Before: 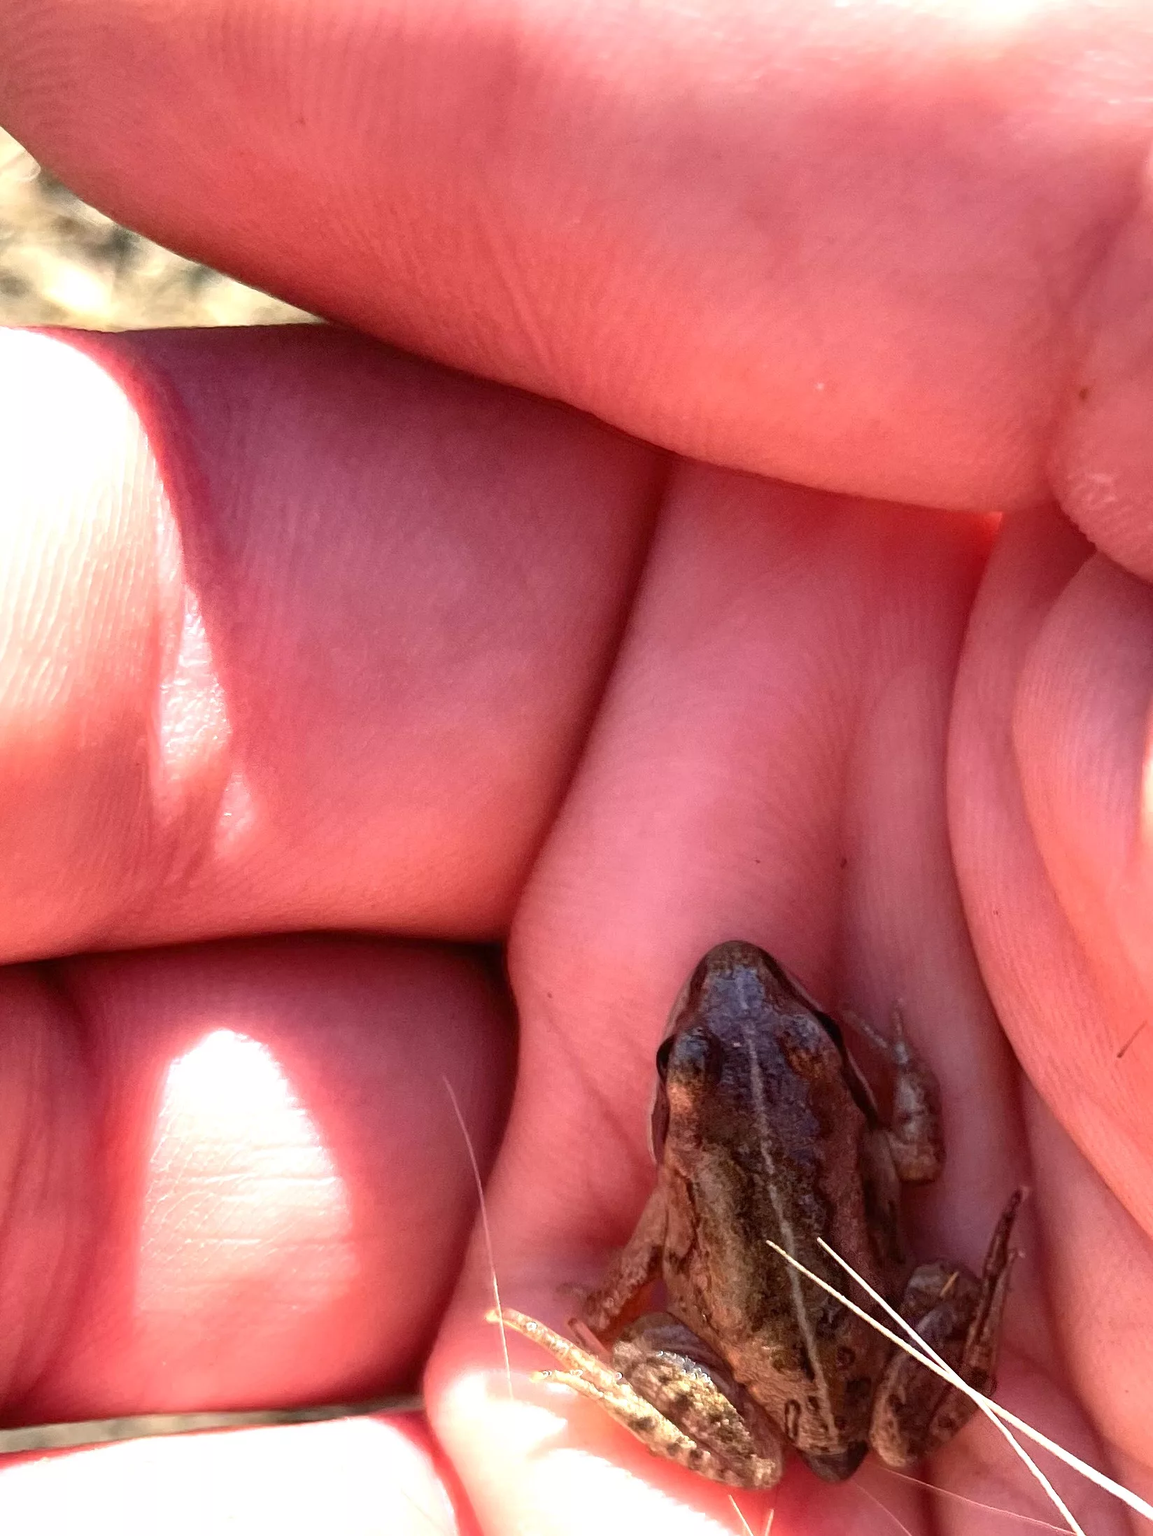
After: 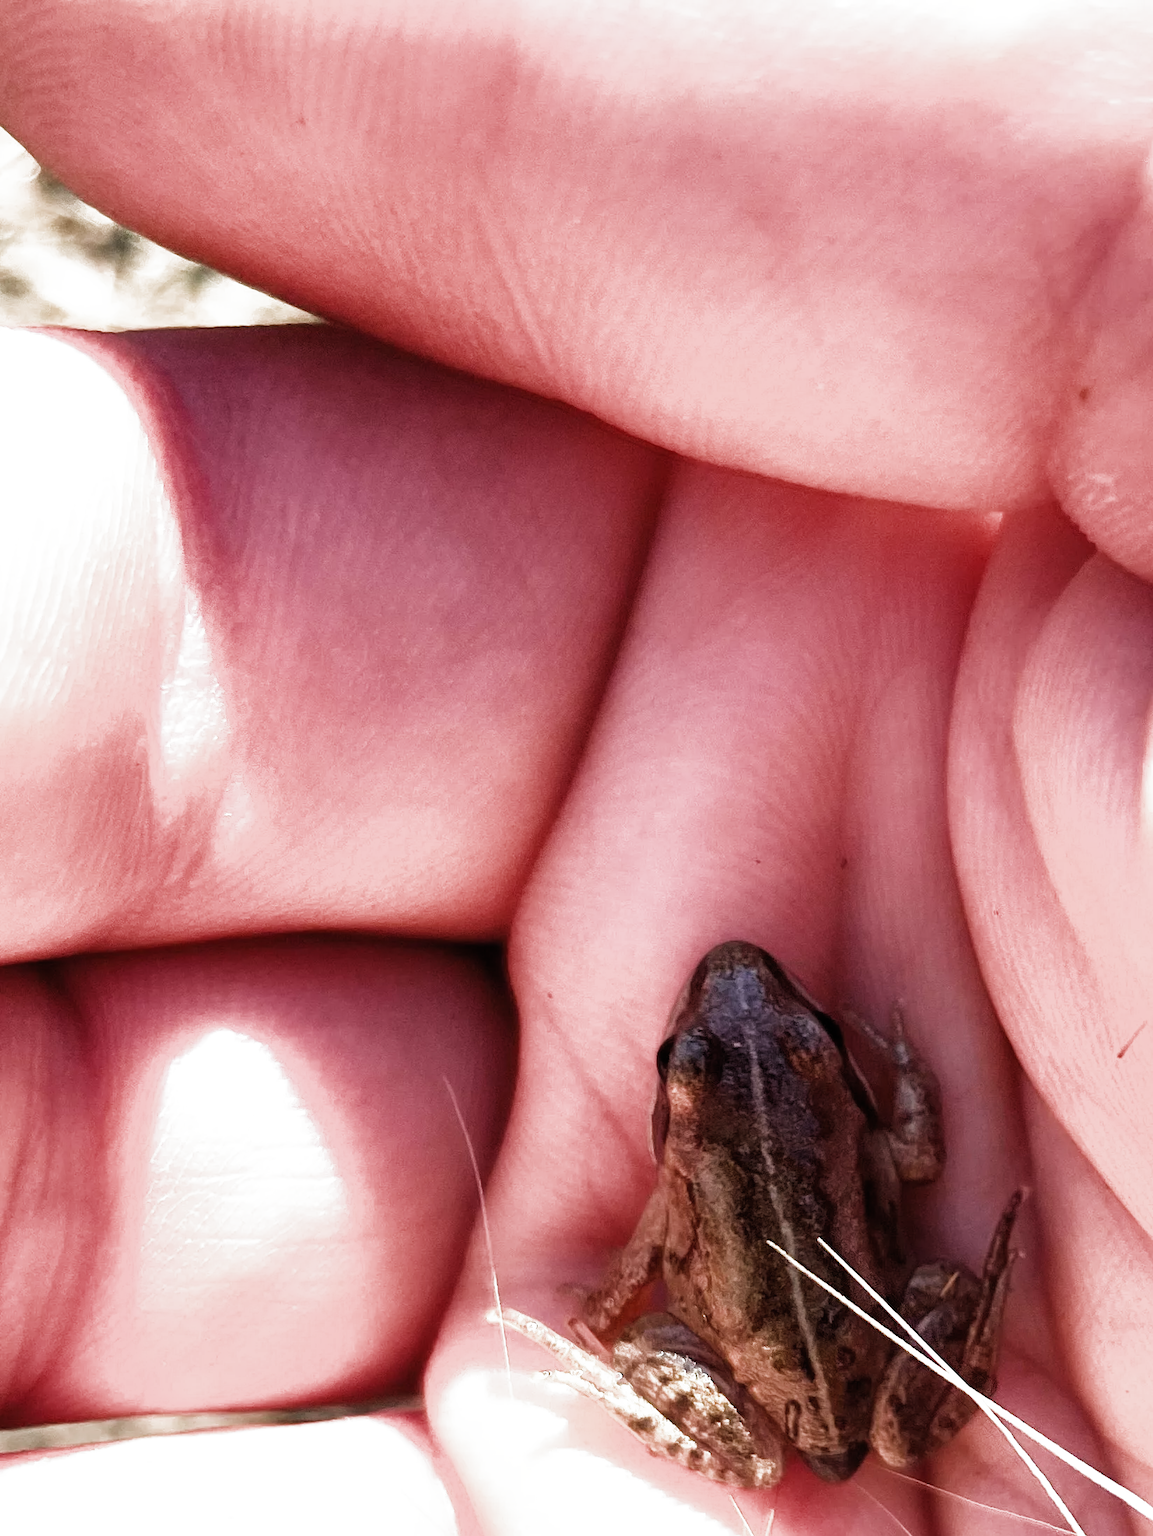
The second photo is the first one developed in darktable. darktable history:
filmic rgb: black relative exposure -7.99 EV, white relative exposure 2.47 EV, threshold 6 EV, hardness 6.33, color science v4 (2020), enable highlight reconstruction true
